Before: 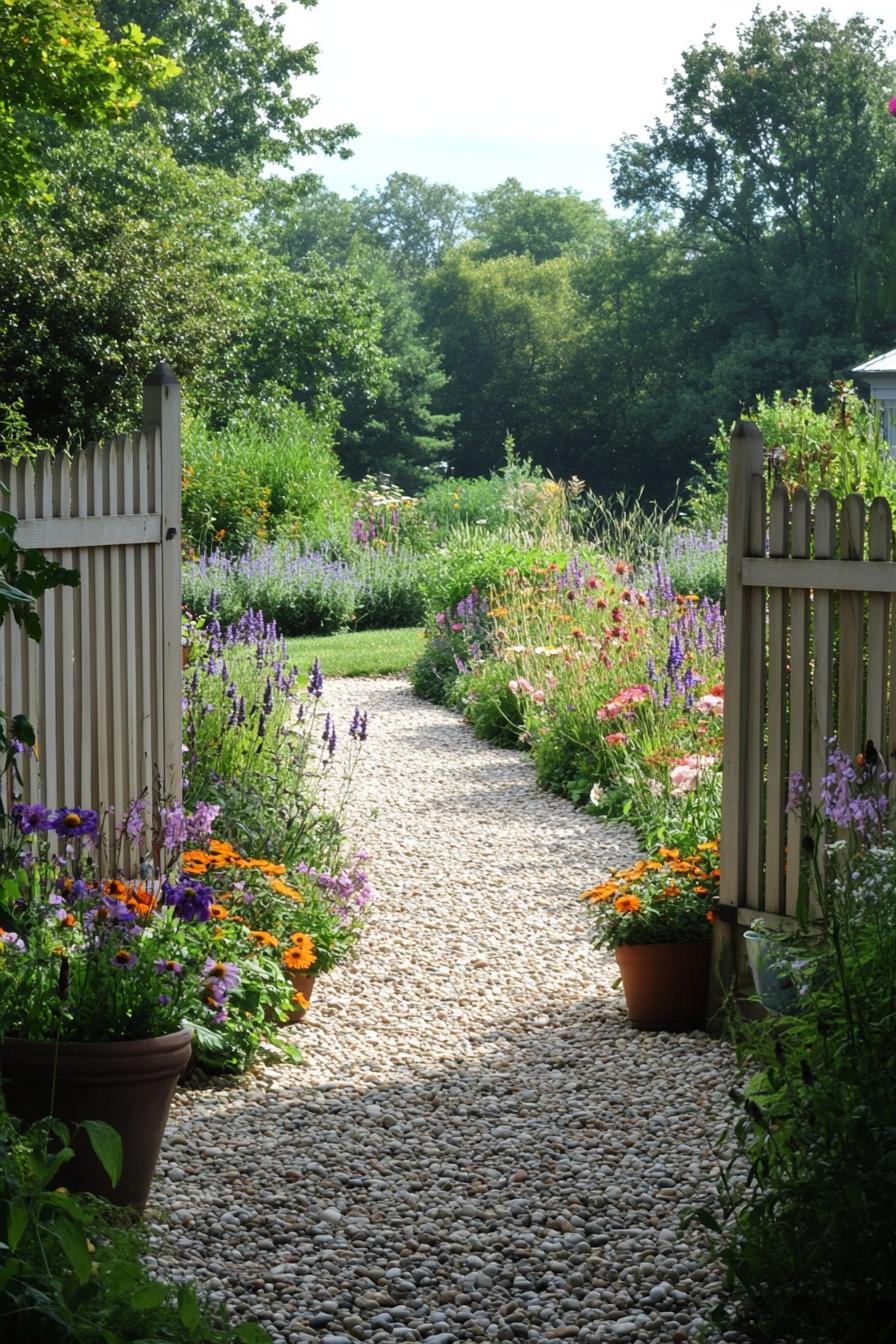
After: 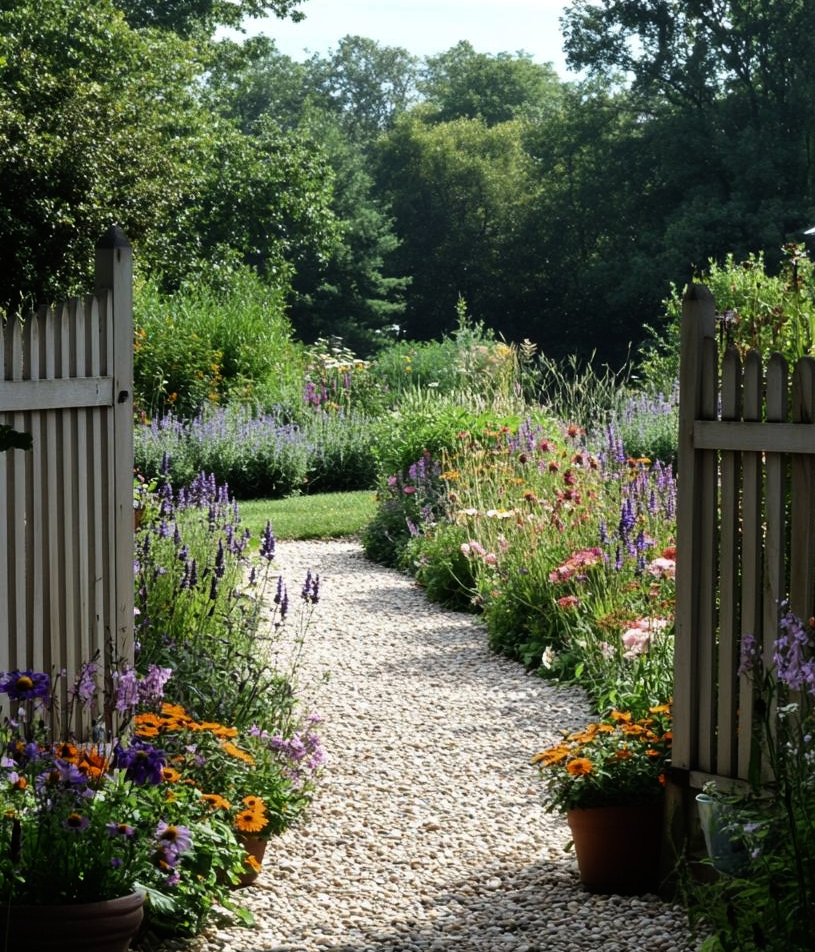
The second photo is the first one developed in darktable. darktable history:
crop: left 5.463%, top 10.244%, right 3.521%, bottom 18.919%
tone curve: curves: ch0 [(0, 0) (0.153, 0.056) (1, 1)]
